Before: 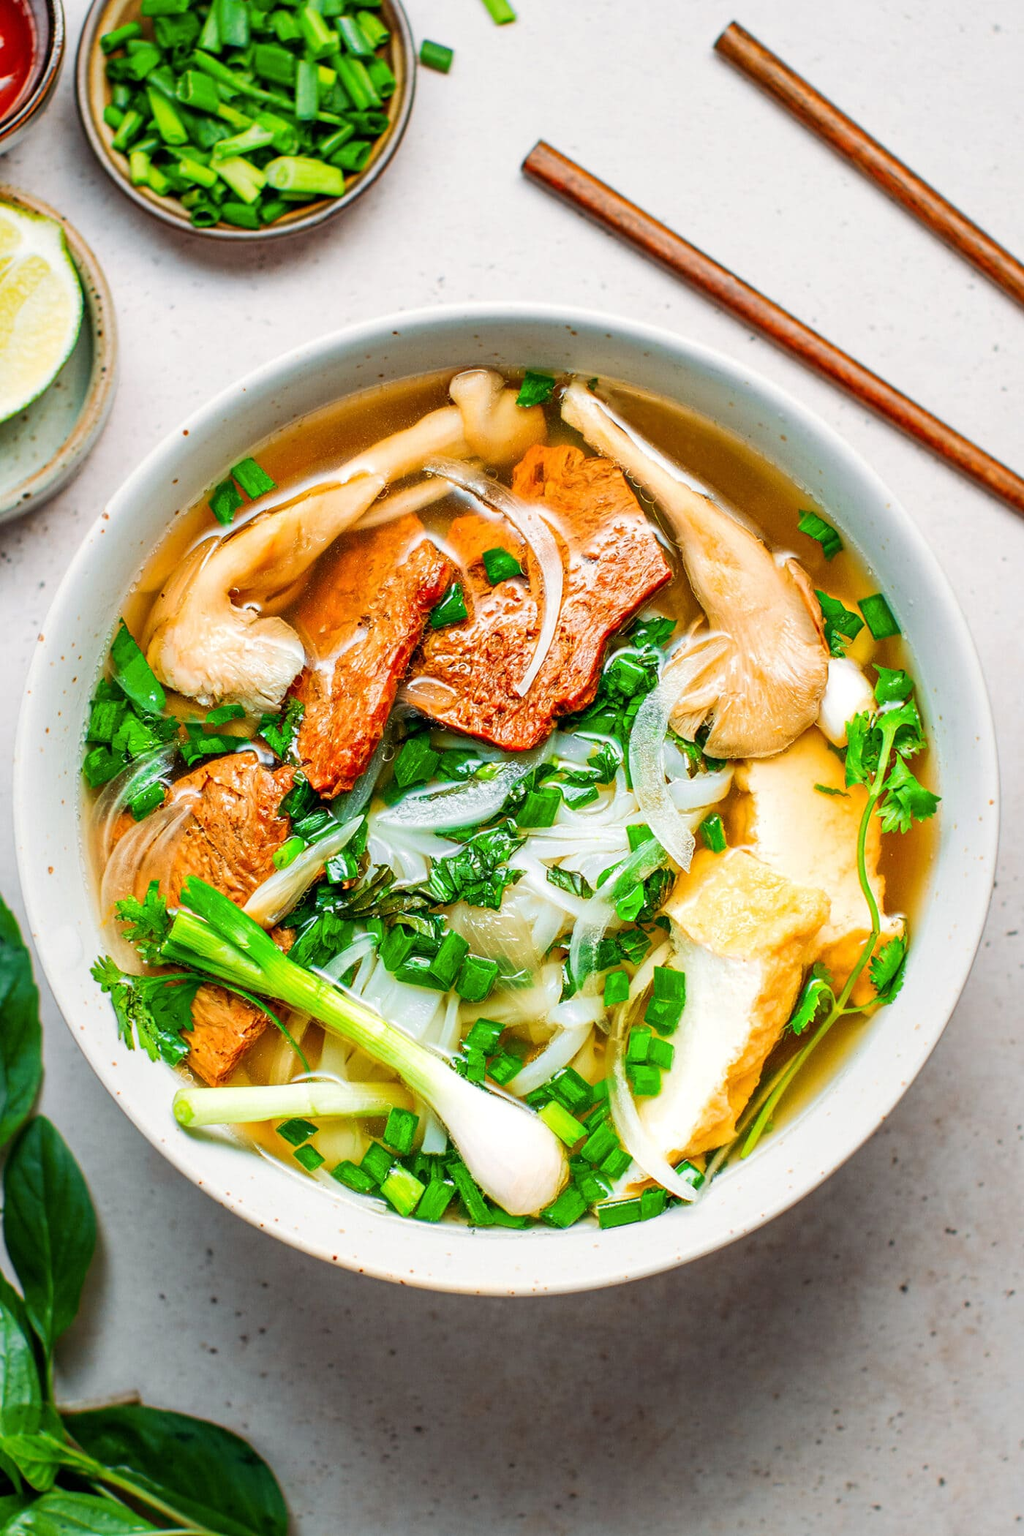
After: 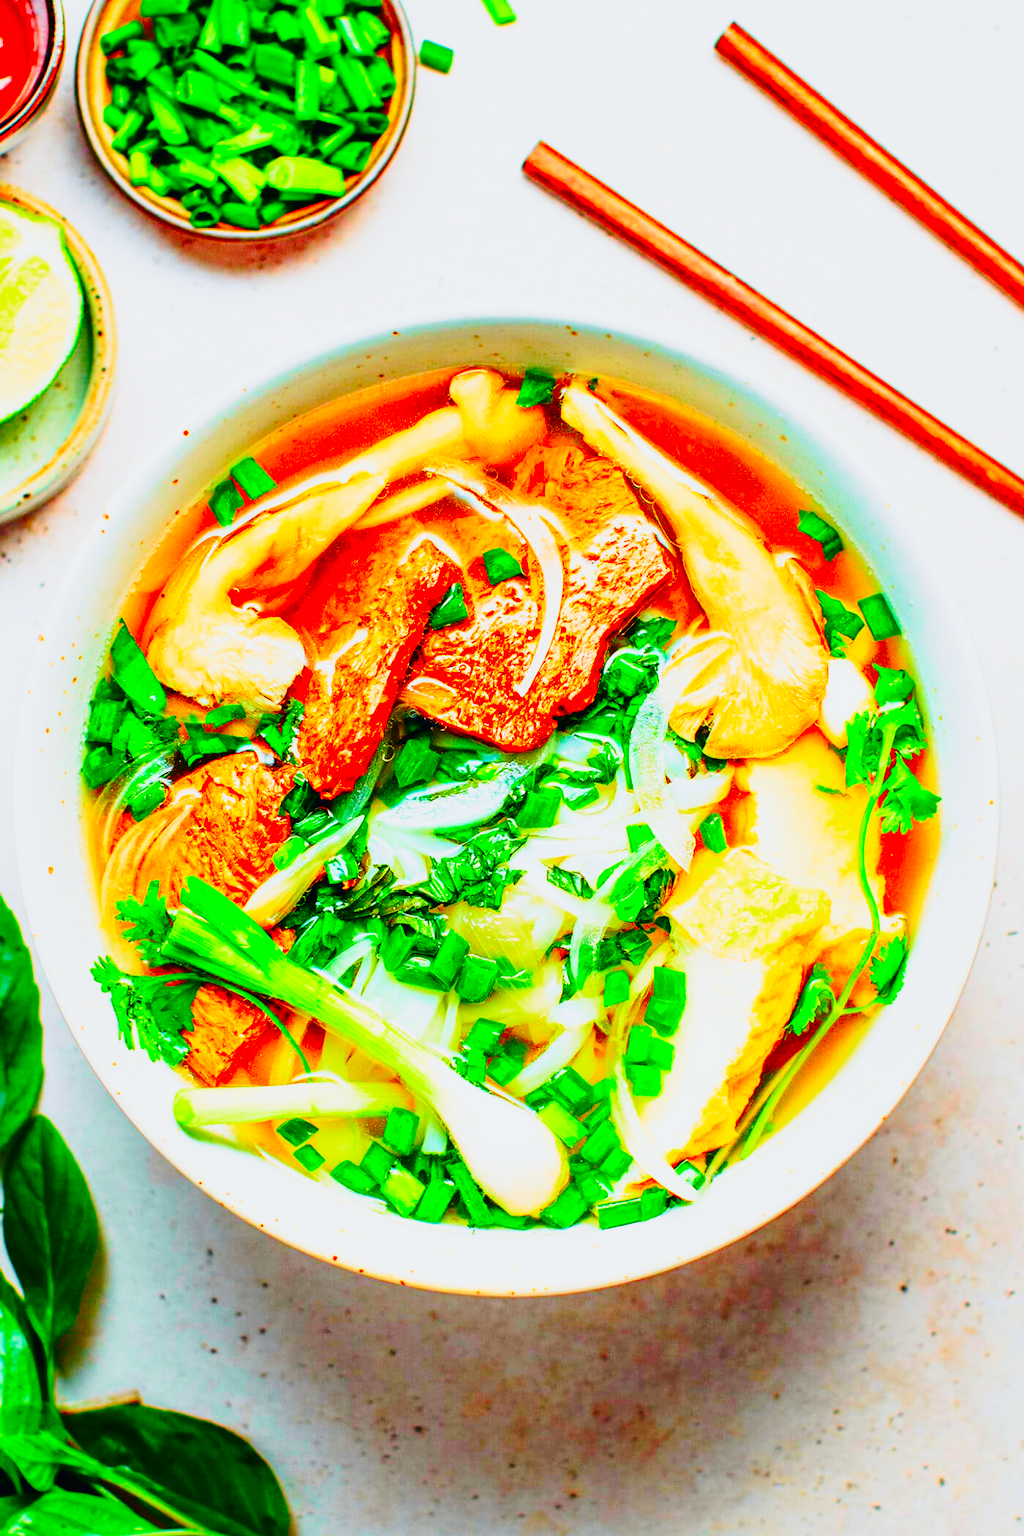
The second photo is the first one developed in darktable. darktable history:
tone curve: curves: ch0 [(0, 0.012) (0.052, 0.04) (0.107, 0.086) (0.269, 0.266) (0.471, 0.503) (0.731, 0.771) (0.921, 0.909) (0.999, 0.951)]; ch1 [(0, 0) (0.339, 0.298) (0.402, 0.363) (0.444, 0.415) (0.485, 0.469) (0.494, 0.493) (0.504, 0.501) (0.525, 0.534) (0.555, 0.593) (0.594, 0.648) (1, 1)]; ch2 [(0, 0) (0.48, 0.48) (0.504, 0.5) (0.535, 0.557) (0.581, 0.623) (0.649, 0.683) (0.824, 0.815) (1, 1)], color space Lab, independent channels, preserve colors none
base curve: curves: ch0 [(0, 0) (0.028, 0.03) (0.121, 0.232) (0.46, 0.748) (0.859, 0.968) (1, 1)], preserve colors none
color correction: saturation 1.8
